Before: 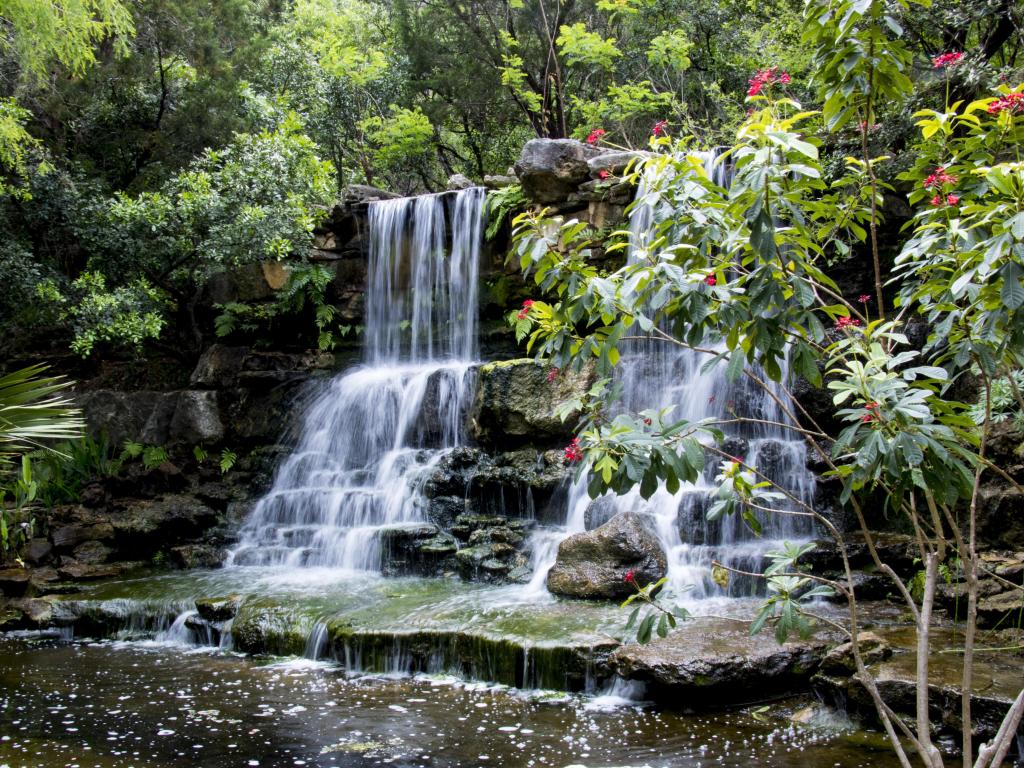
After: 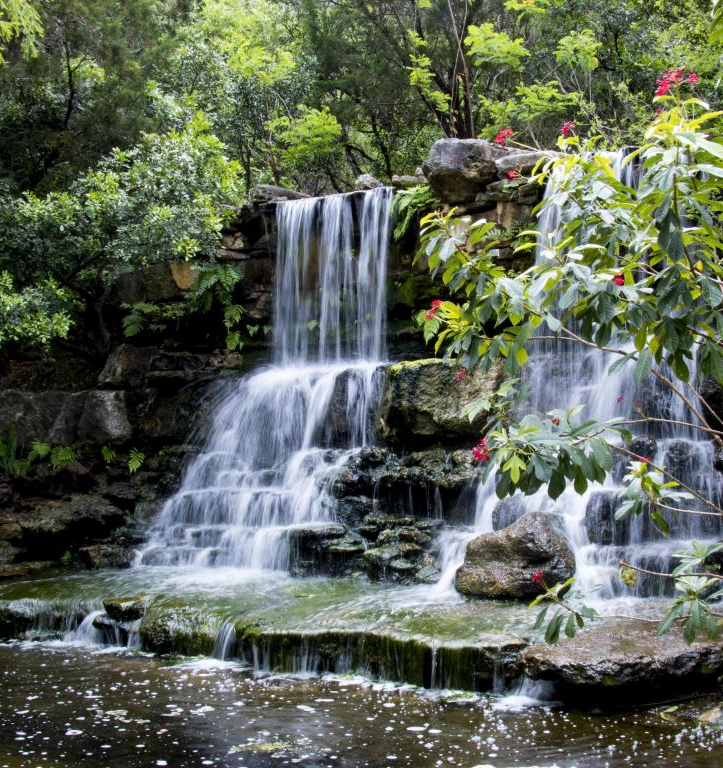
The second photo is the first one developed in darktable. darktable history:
crop and rotate: left 9.063%, right 20.253%
